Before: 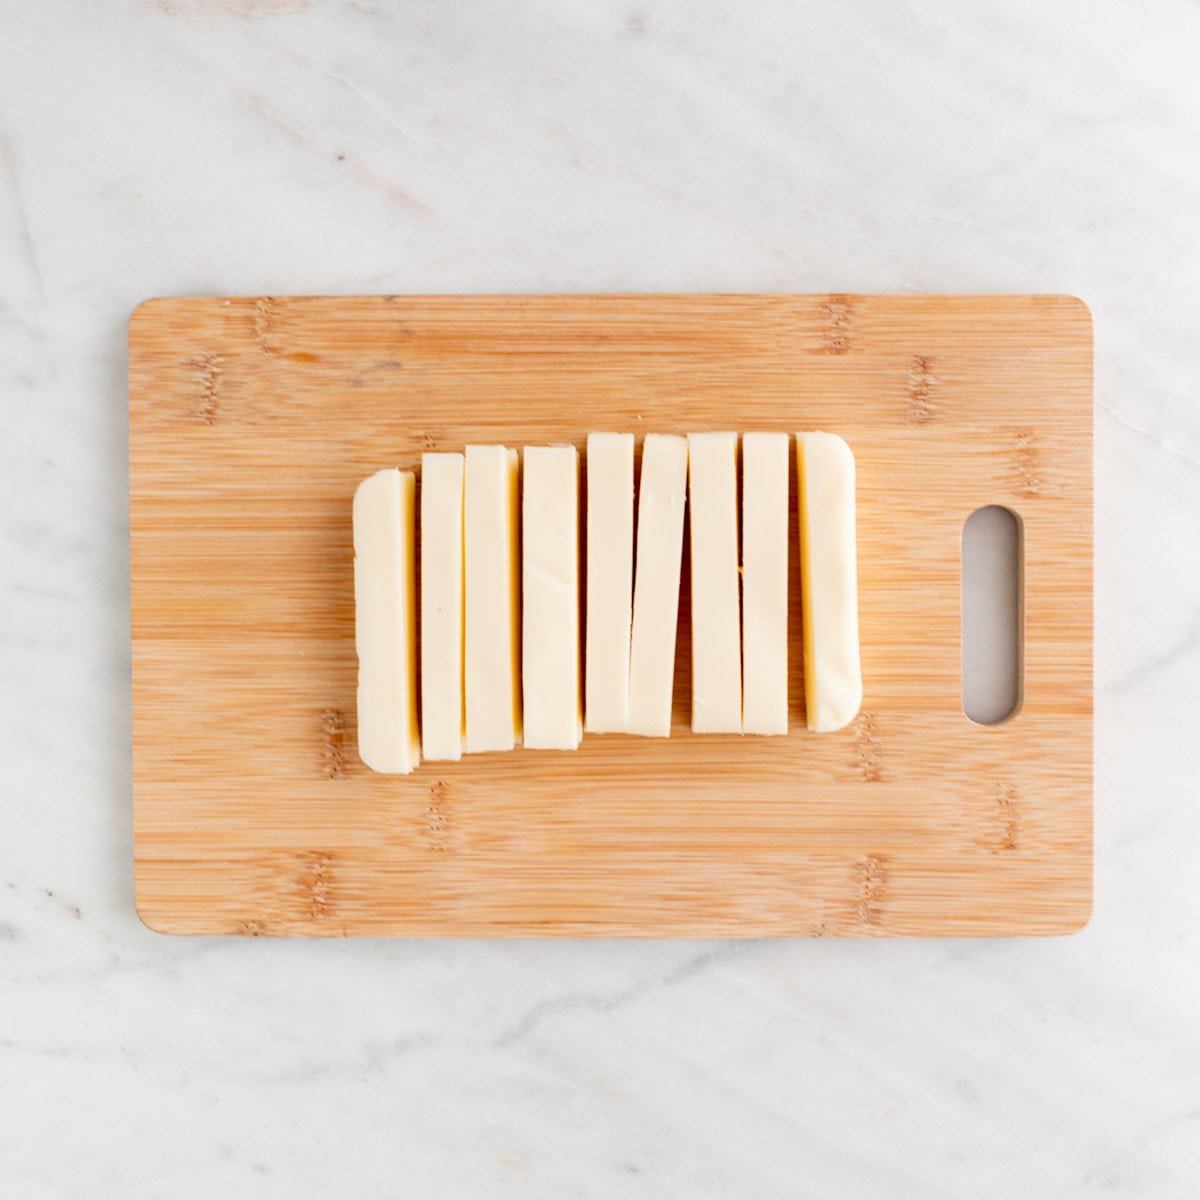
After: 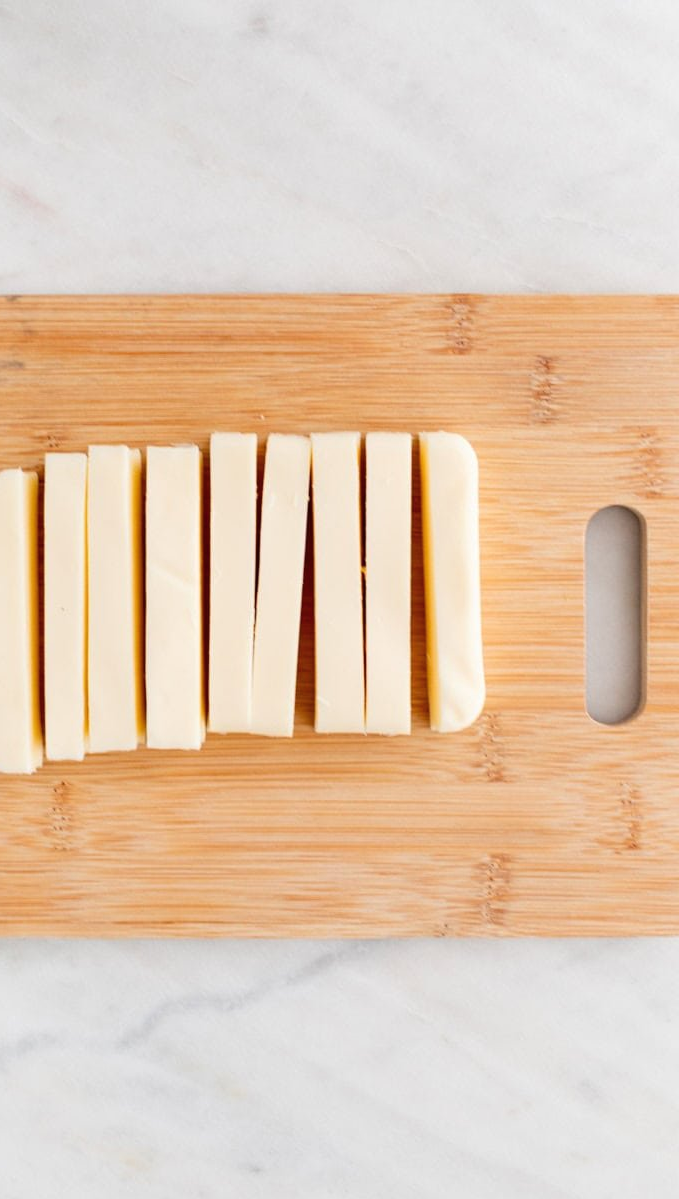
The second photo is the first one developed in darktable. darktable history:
crop: left 31.458%, top 0%, right 11.876%
color balance rgb: saturation formula JzAzBz (2021)
